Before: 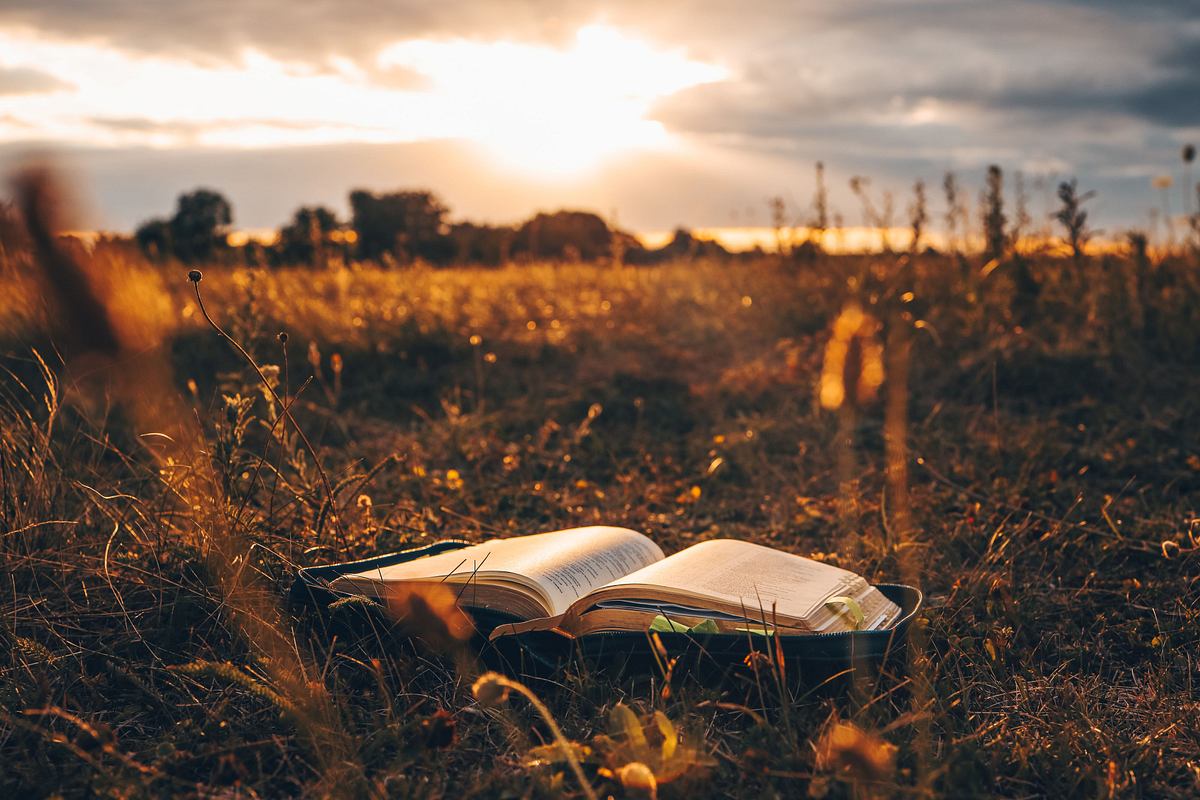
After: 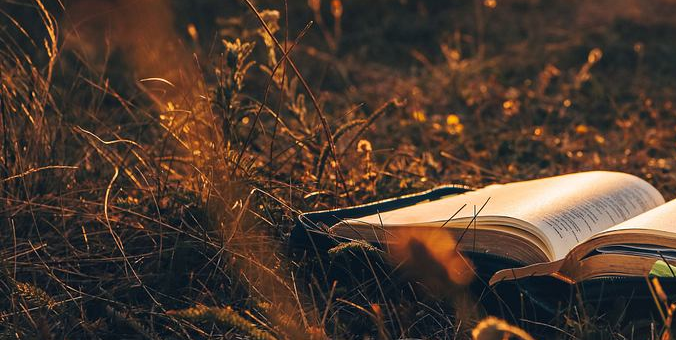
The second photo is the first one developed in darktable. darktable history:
crop: top 44.483%, right 43.593%, bottom 12.892%
exposure: compensate highlight preservation false
